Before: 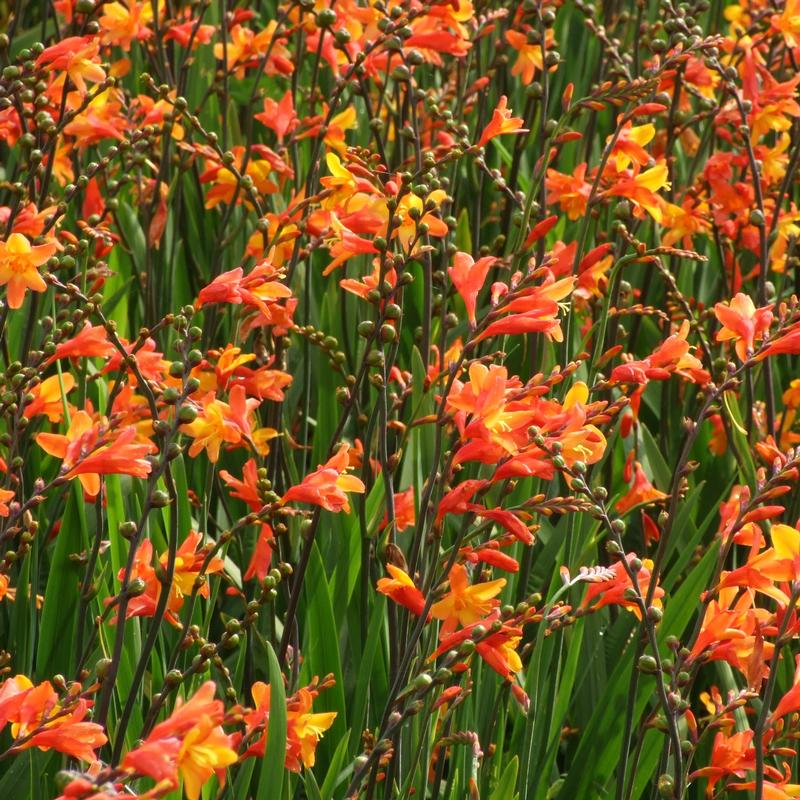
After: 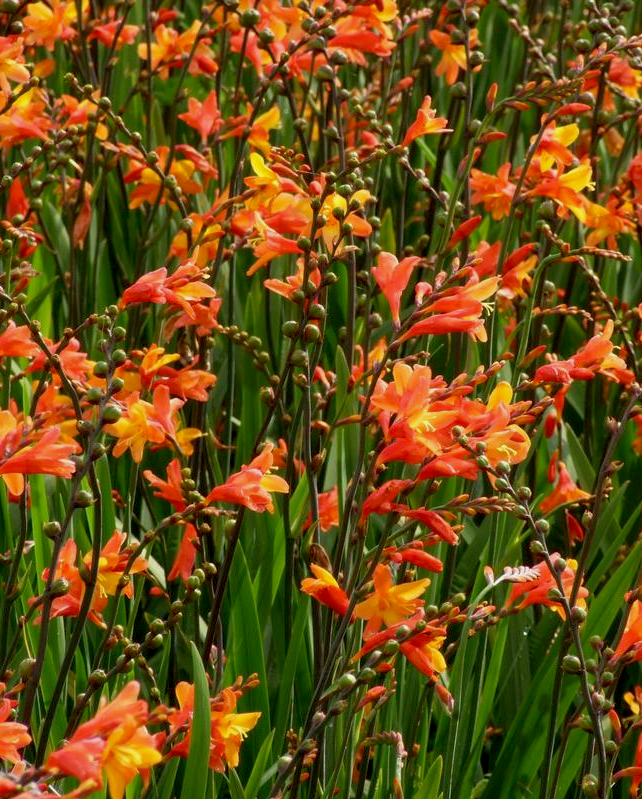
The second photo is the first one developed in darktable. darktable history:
exposure: black level correction 0.009, exposure -0.159 EV, compensate exposure bias true, compensate highlight preservation false
crop and rotate: left 9.517%, right 10.129%
